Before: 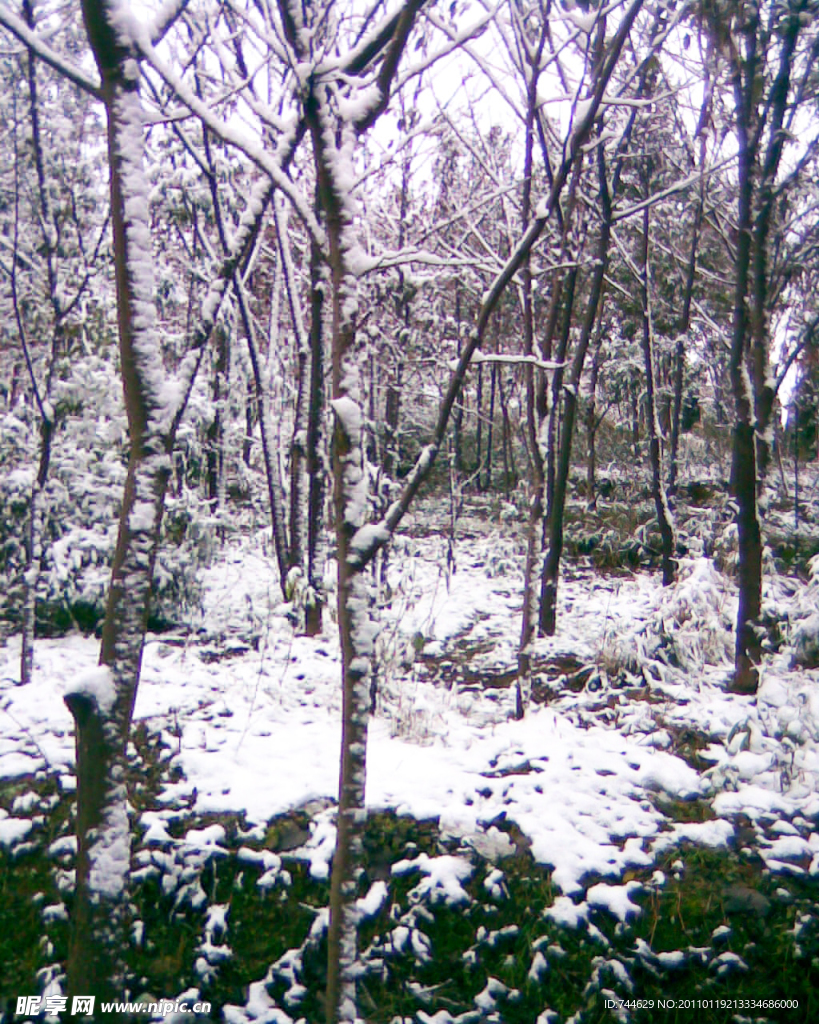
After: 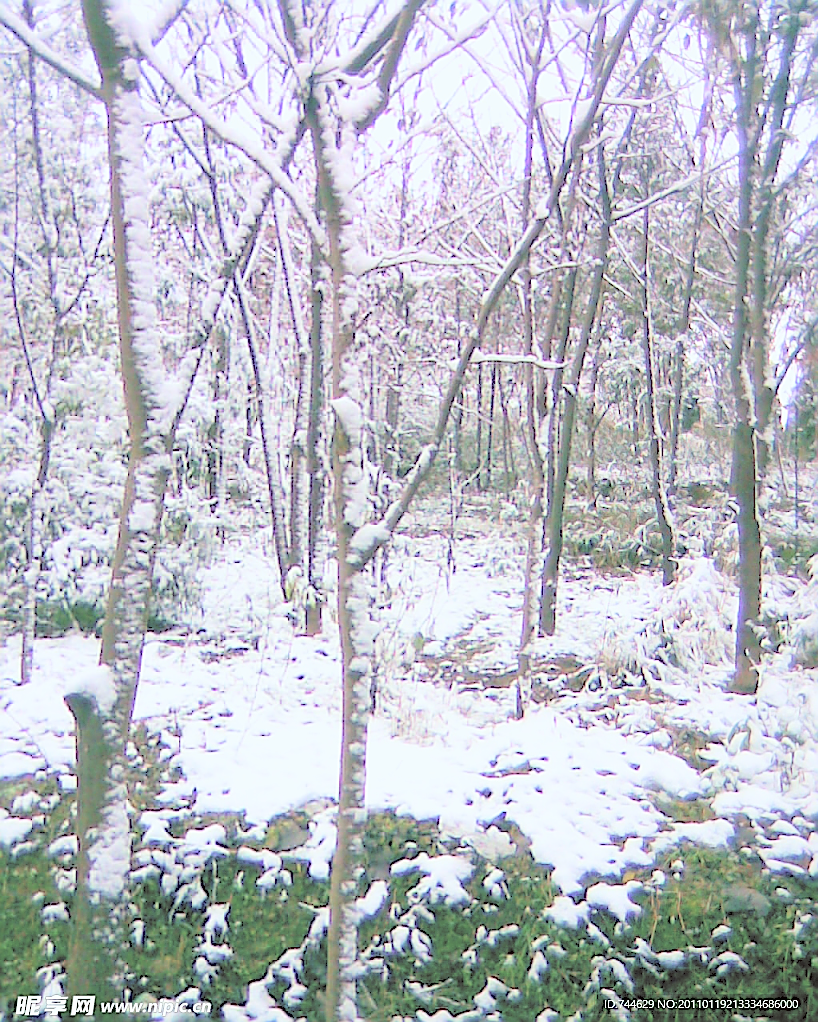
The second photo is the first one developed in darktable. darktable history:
crop: top 0.044%, bottom 0.127%
exposure: exposure -0.208 EV, compensate highlight preservation false
contrast brightness saturation: brightness 0.984
sharpen: radius 1.423, amount 1.247, threshold 0.647
color correction: highlights a* -2.72, highlights b* -2.61, shadows a* 2.48, shadows b* 2.76
